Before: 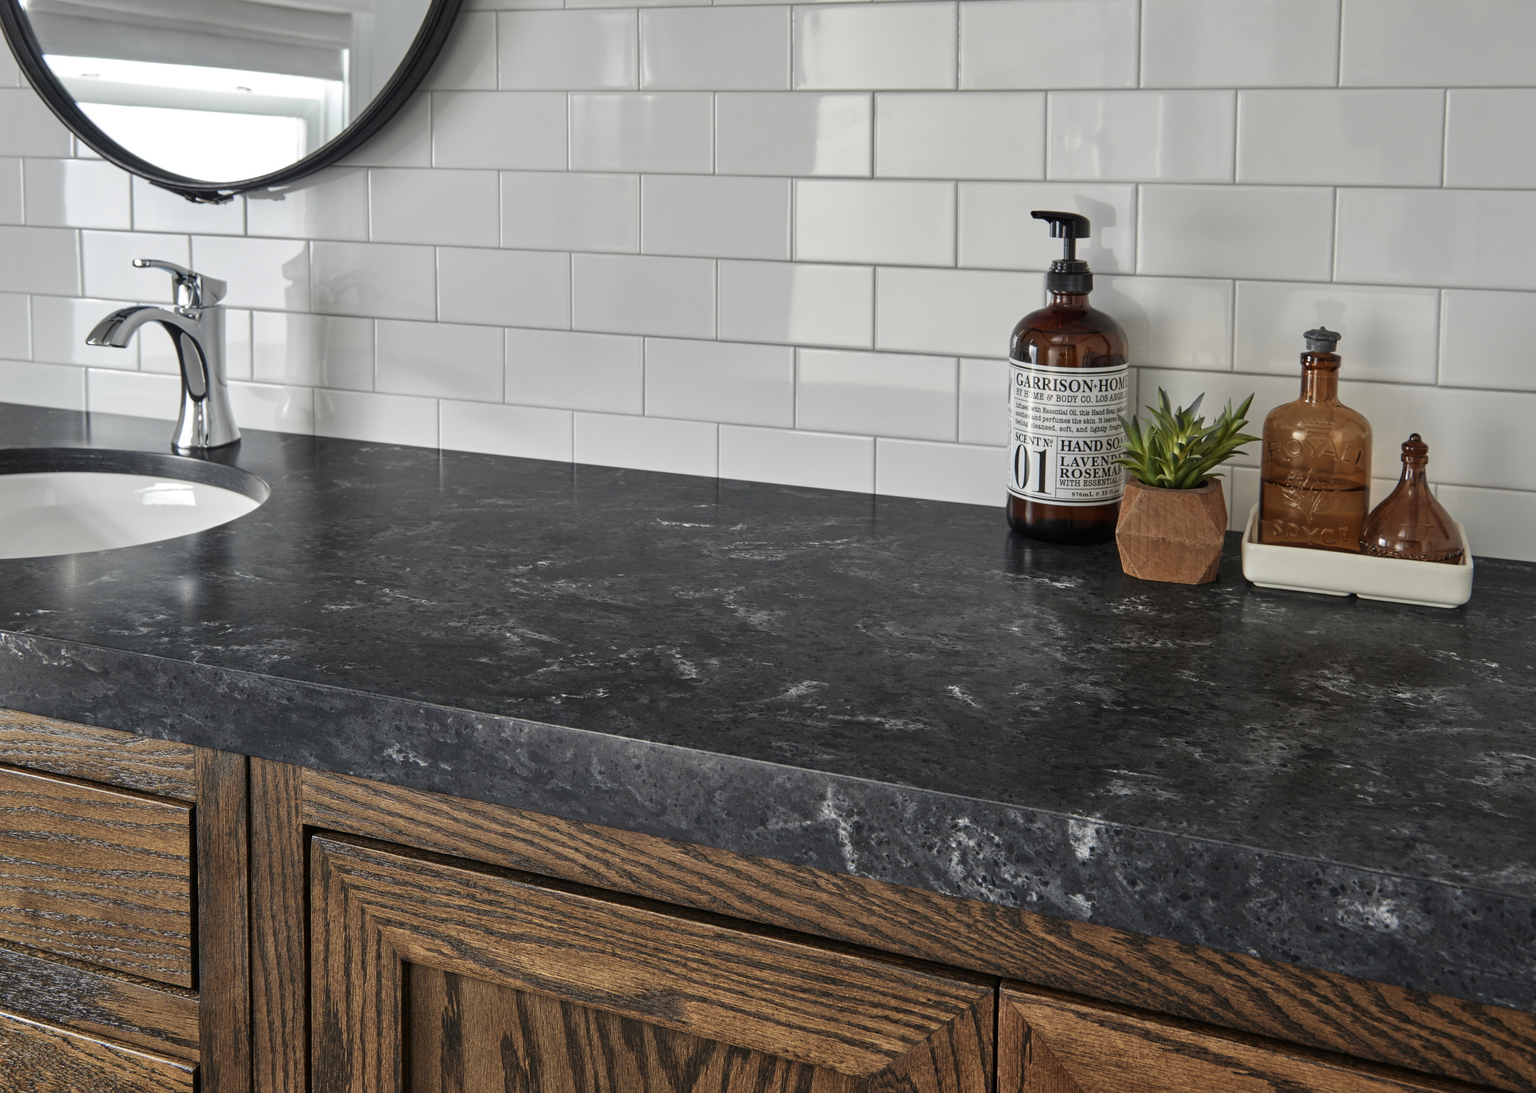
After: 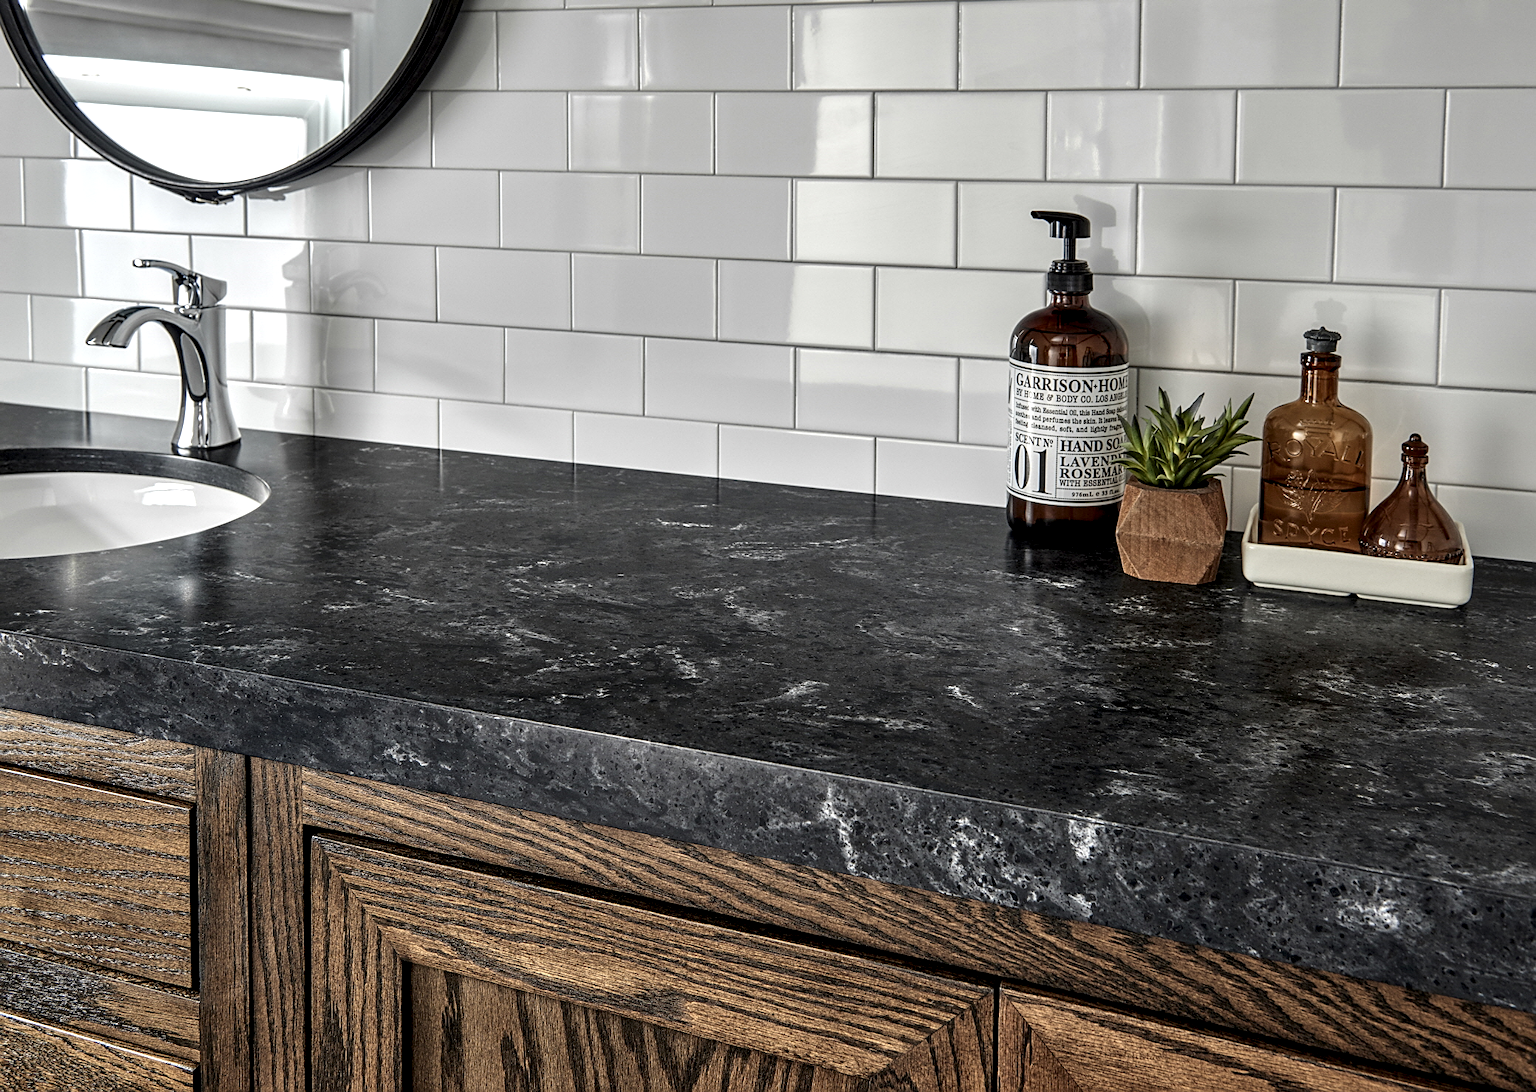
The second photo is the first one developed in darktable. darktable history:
local contrast: highlights 64%, shadows 54%, detail 169%, midtone range 0.52
sharpen: on, module defaults
